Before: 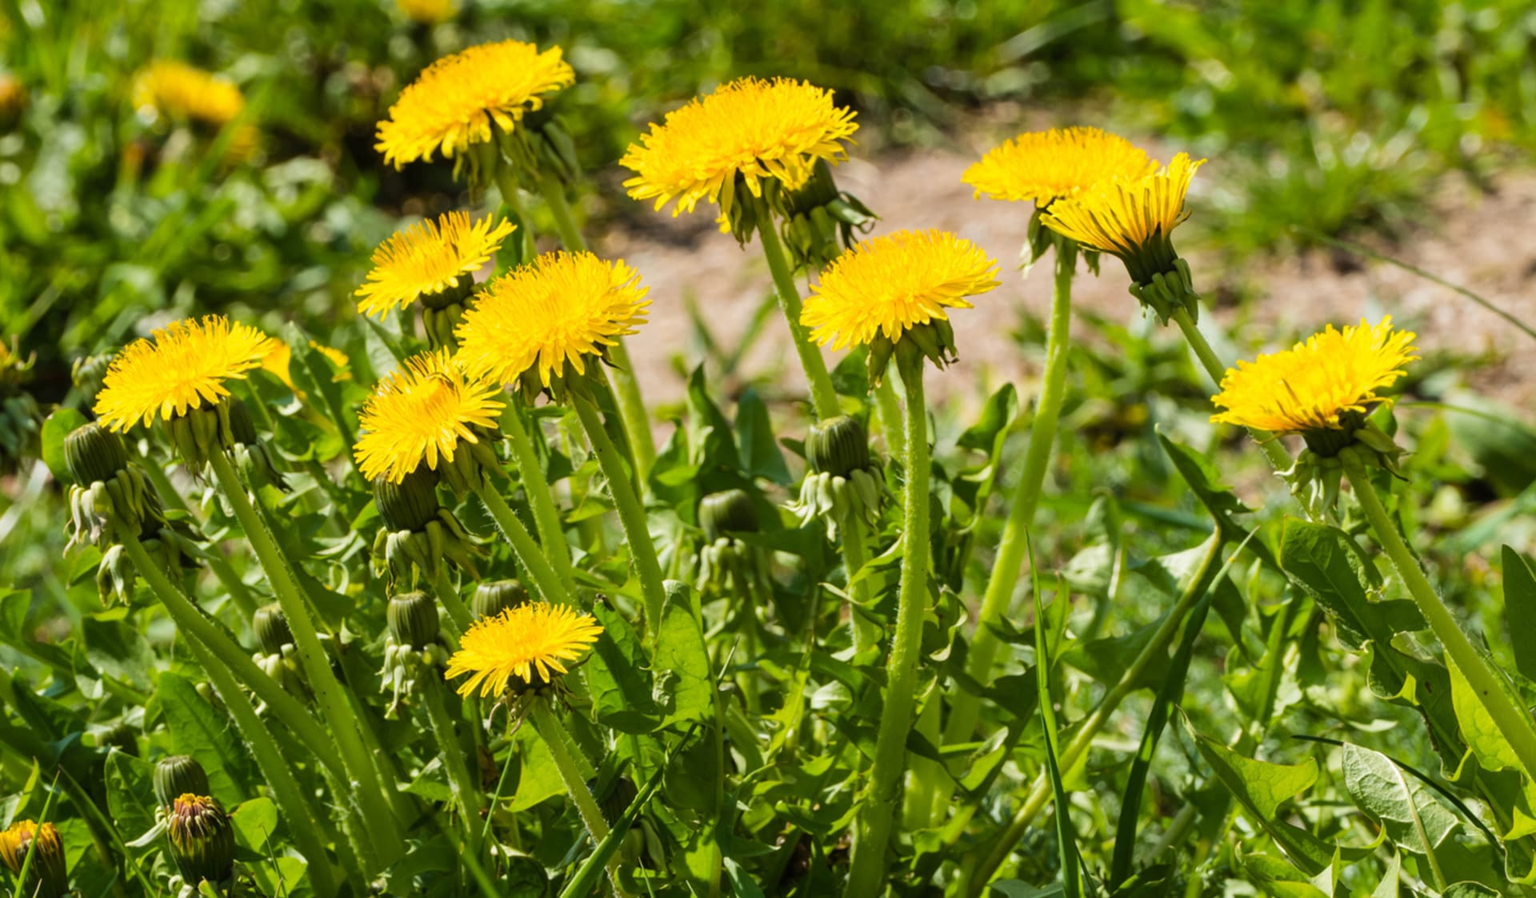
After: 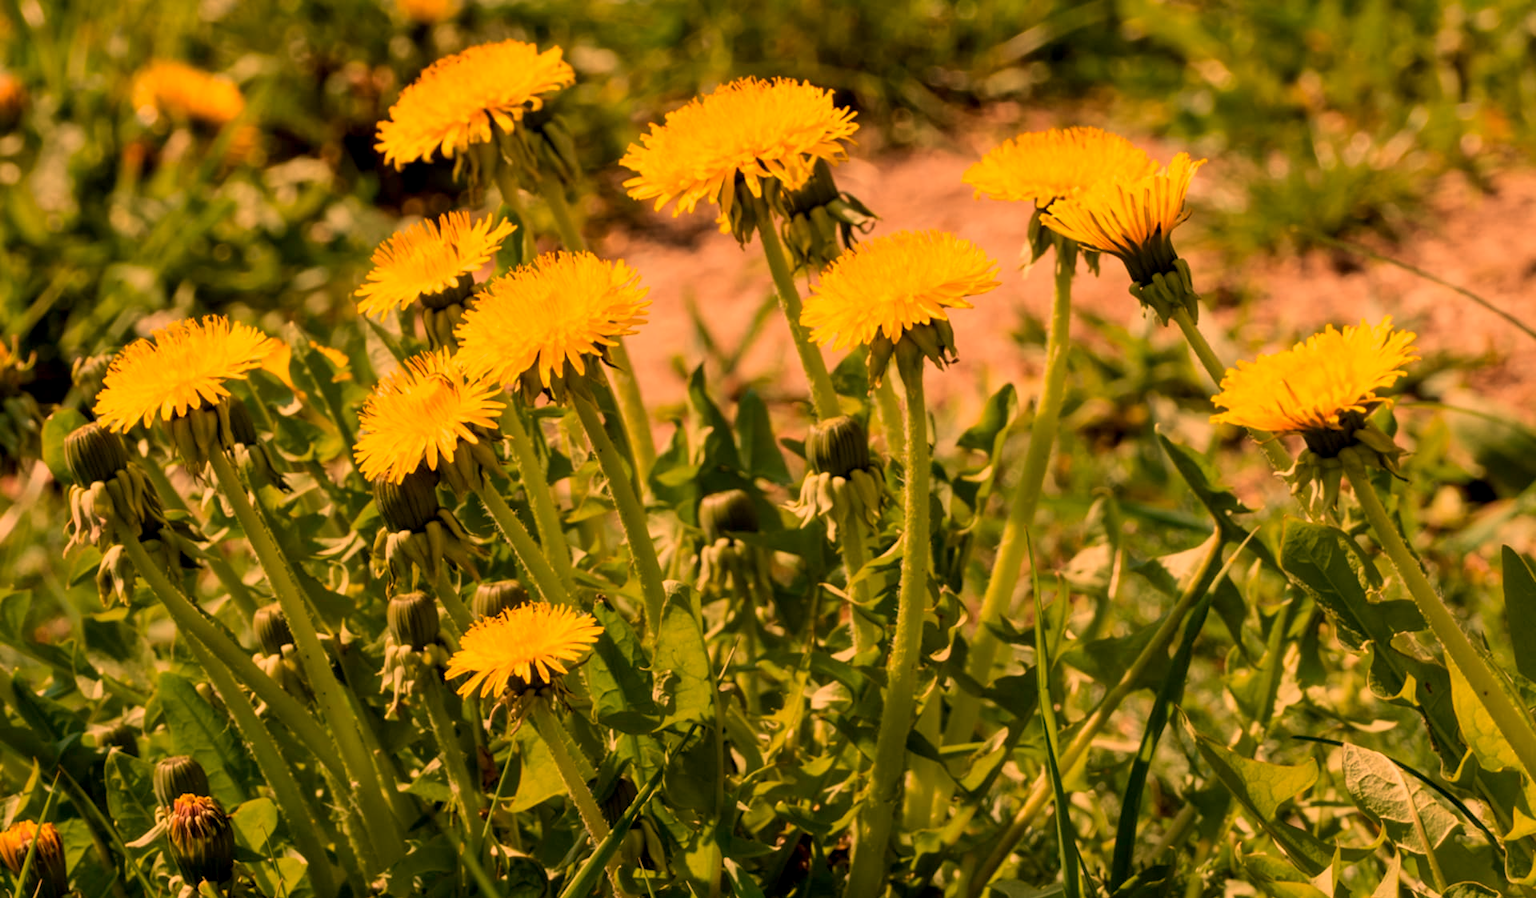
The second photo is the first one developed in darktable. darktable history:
white balance: red 1.467, blue 0.684
exposure: black level correction 0.009, exposure -0.637 EV, compensate highlight preservation false
